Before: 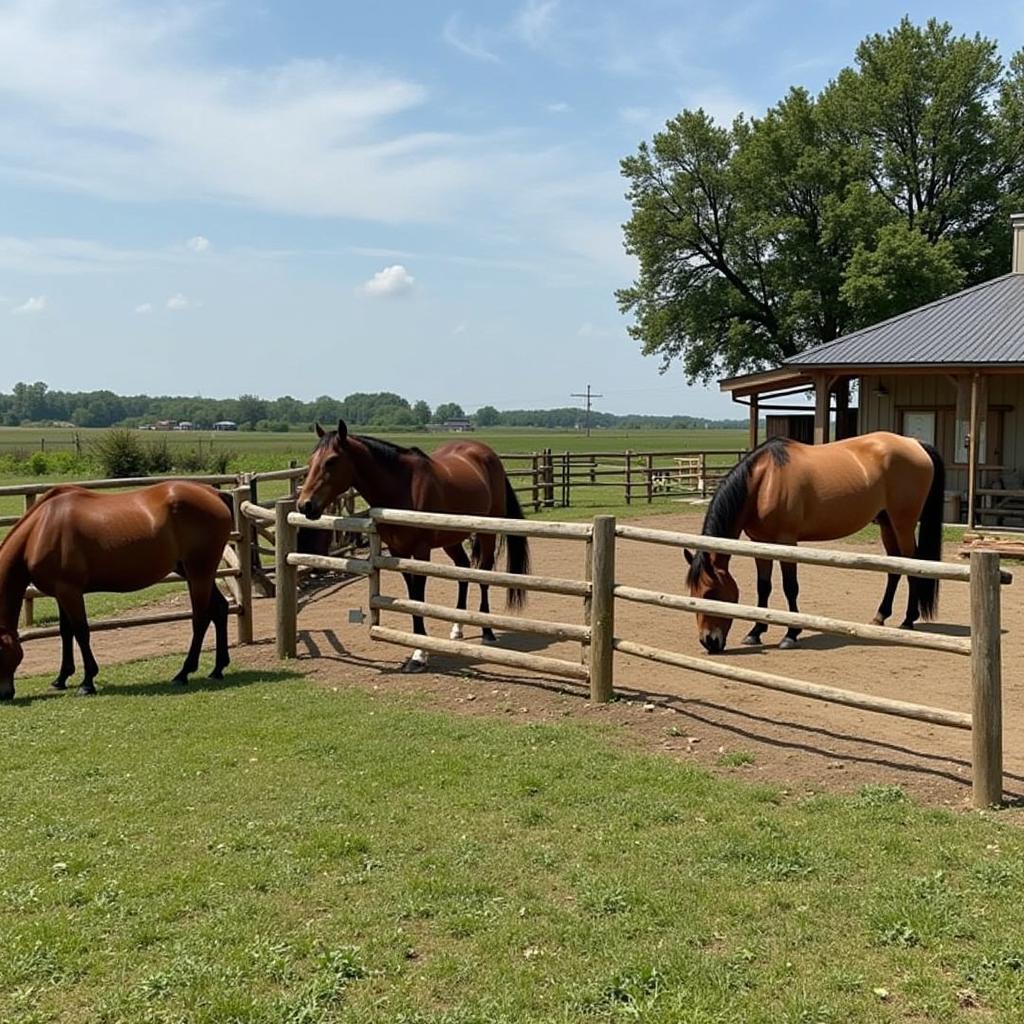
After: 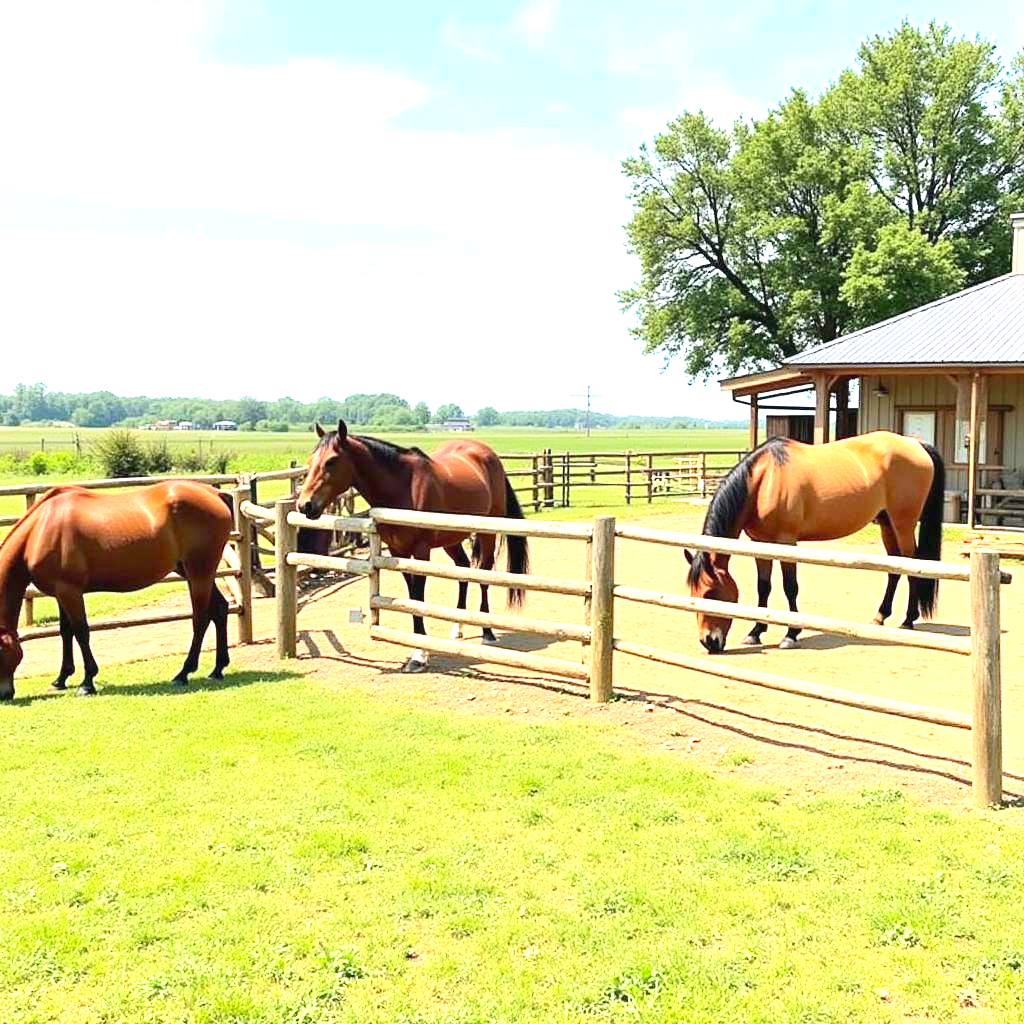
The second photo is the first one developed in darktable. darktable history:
contrast brightness saturation: contrast 0.2, brightness 0.162, saturation 0.227
exposure: black level correction 0, exposure 1.998 EV, compensate exposure bias true, compensate highlight preservation false
